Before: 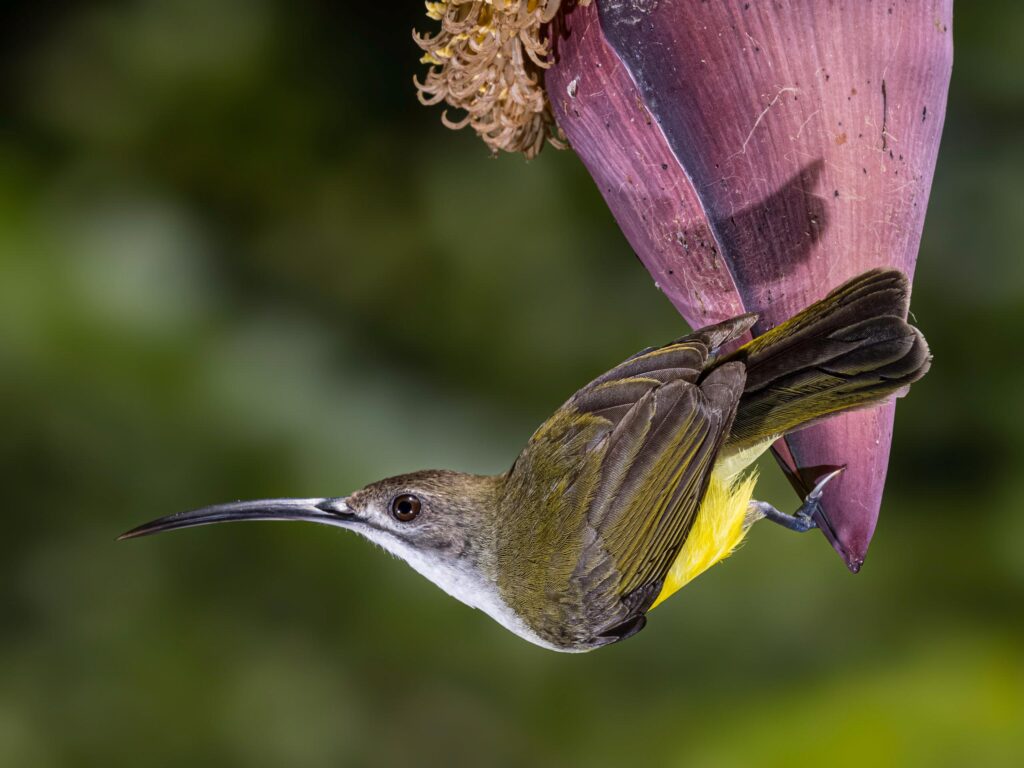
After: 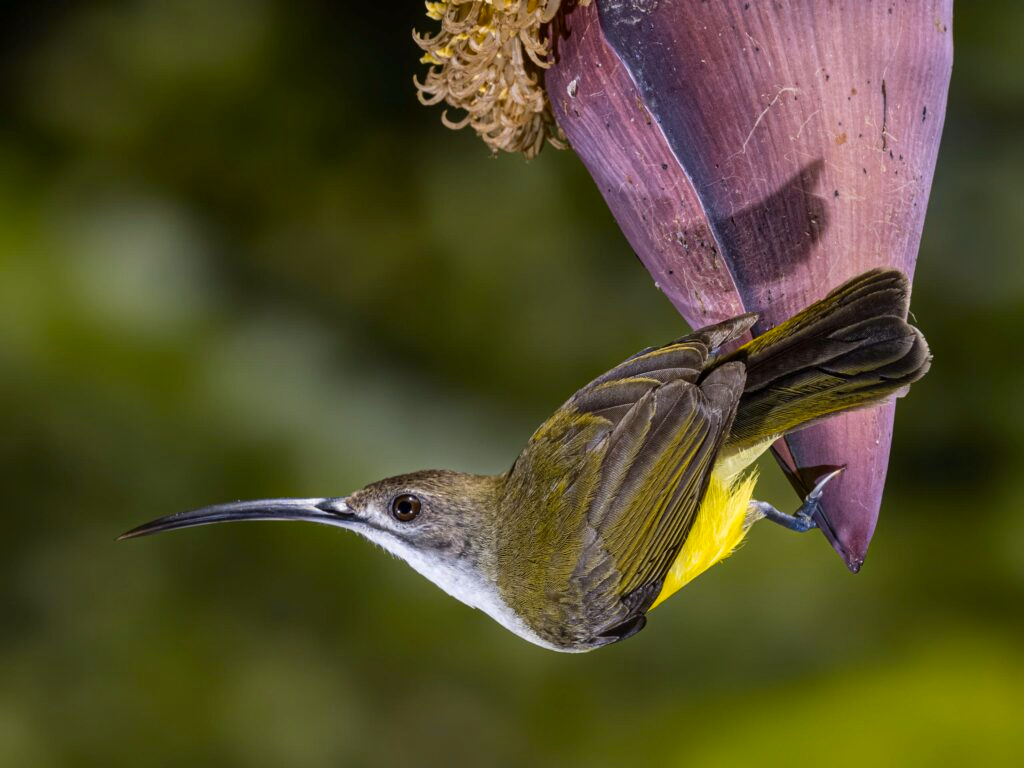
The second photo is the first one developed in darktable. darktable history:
color contrast: green-magenta contrast 0.85, blue-yellow contrast 1.25, unbound 0
tone equalizer: on, module defaults
